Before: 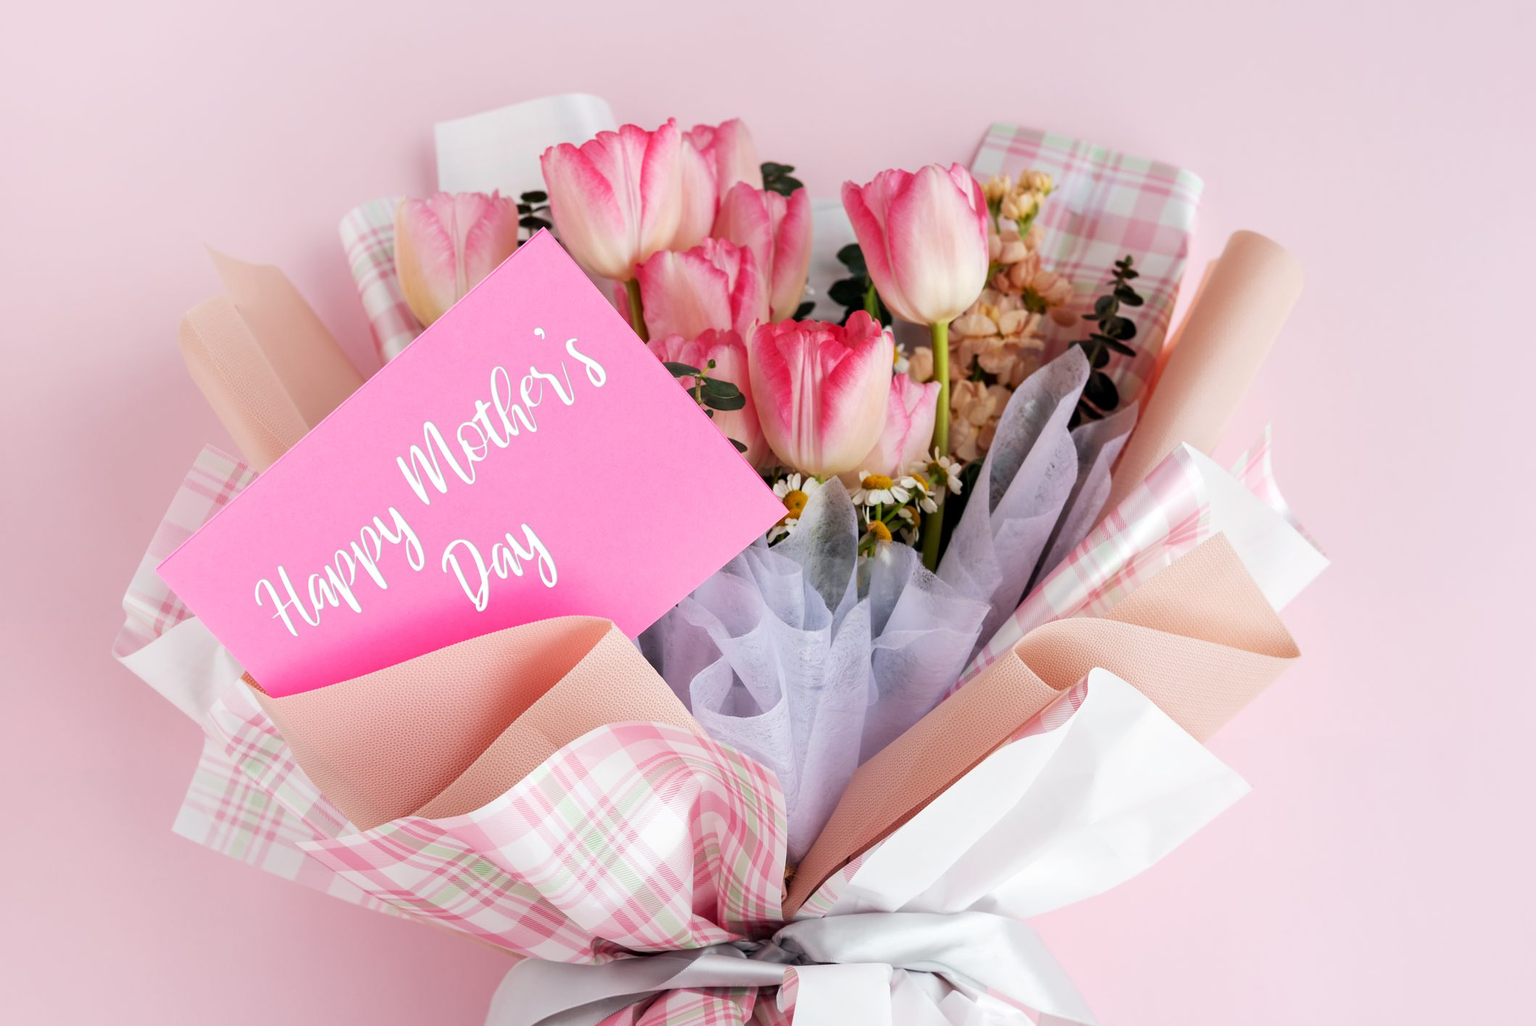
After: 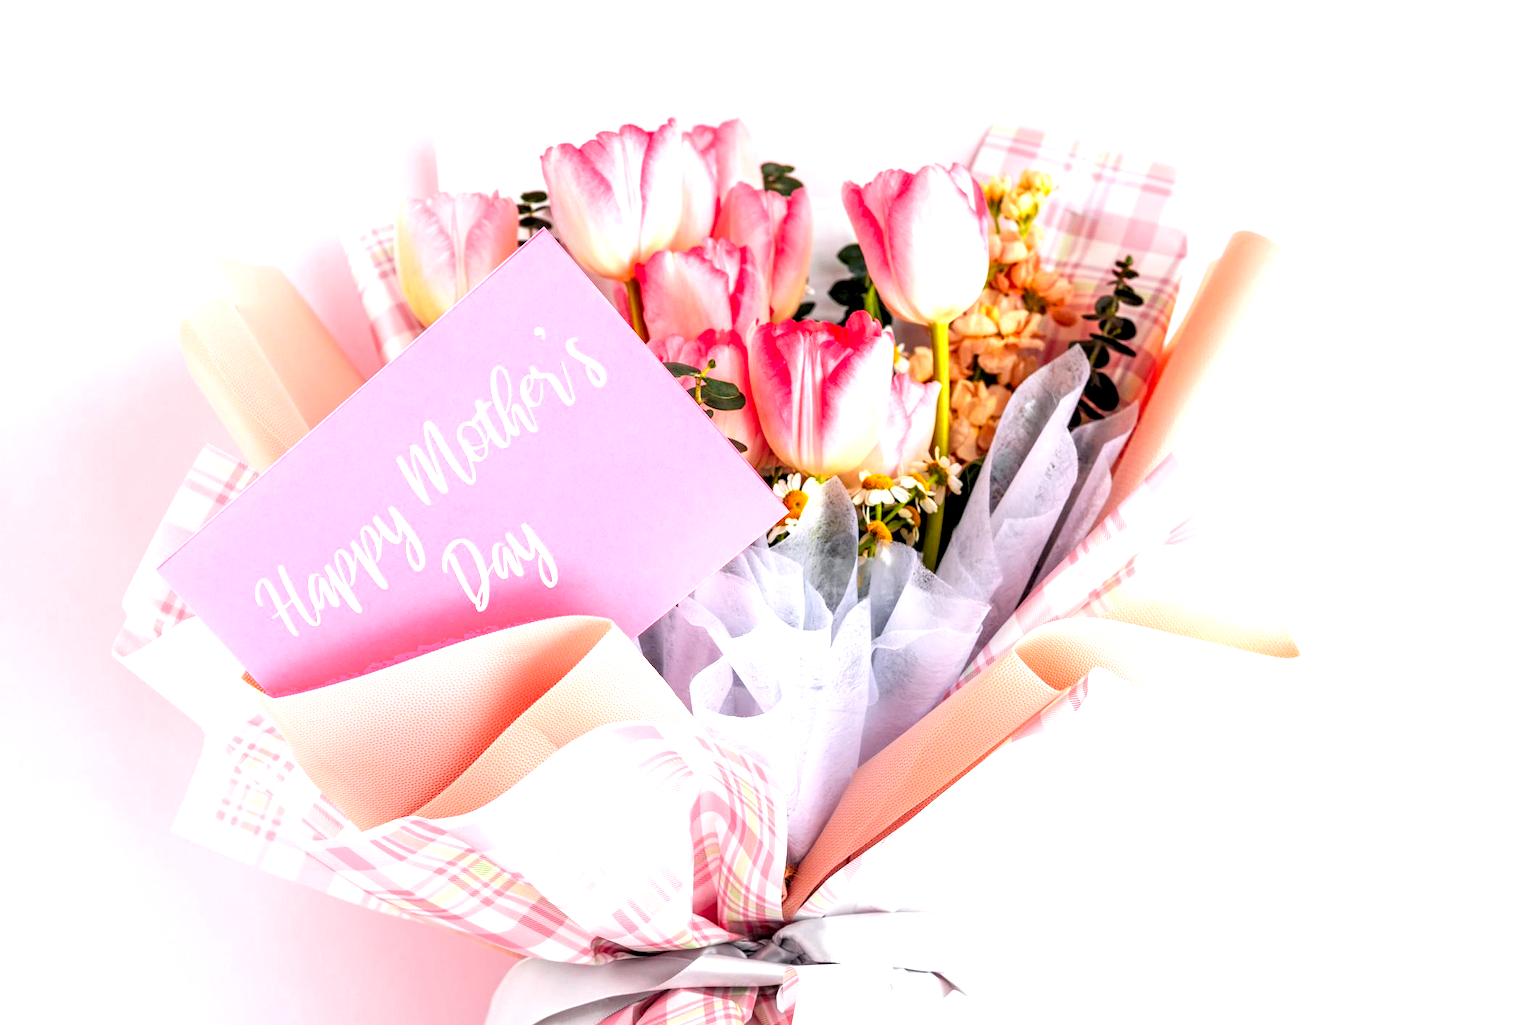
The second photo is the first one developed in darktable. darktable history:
levels: black 0.095%, levels [0.044, 0.416, 0.908]
color zones: curves: ch0 [(0, 0.511) (0.143, 0.531) (0.286, 0.56) (0.429, 0.5) (0.571, 0.5) (0.714, 0.5) (0.857, 0.5) (1, 0.5)]; ch1 [(0, 0.525) (0.143, 0.705) (0.286, 0.715) (0.429, 0.35) (0.571, 0.35) (0.714, 0.35) (0.857, 0.4) (1, 0.4)]; ch2 [(0, 0.572) (0.143, 0.512) (0.286, 0.473) (0.429, 0.45) (0.571, 0.5) (0.714, 0.5) (0.857, 0.518) (1, 0.518)]
contrast equalizer: y [[0.5, 0.5, 0.468, 0.5, 0.5, 0.5], [0.5 ×6], [0.5 ×6], [0 ×6], [0 ×6]]
exposure: black level correction 0, exposure 0.598 EV, compensate highlight preservation false
local contrast: detail 150%
